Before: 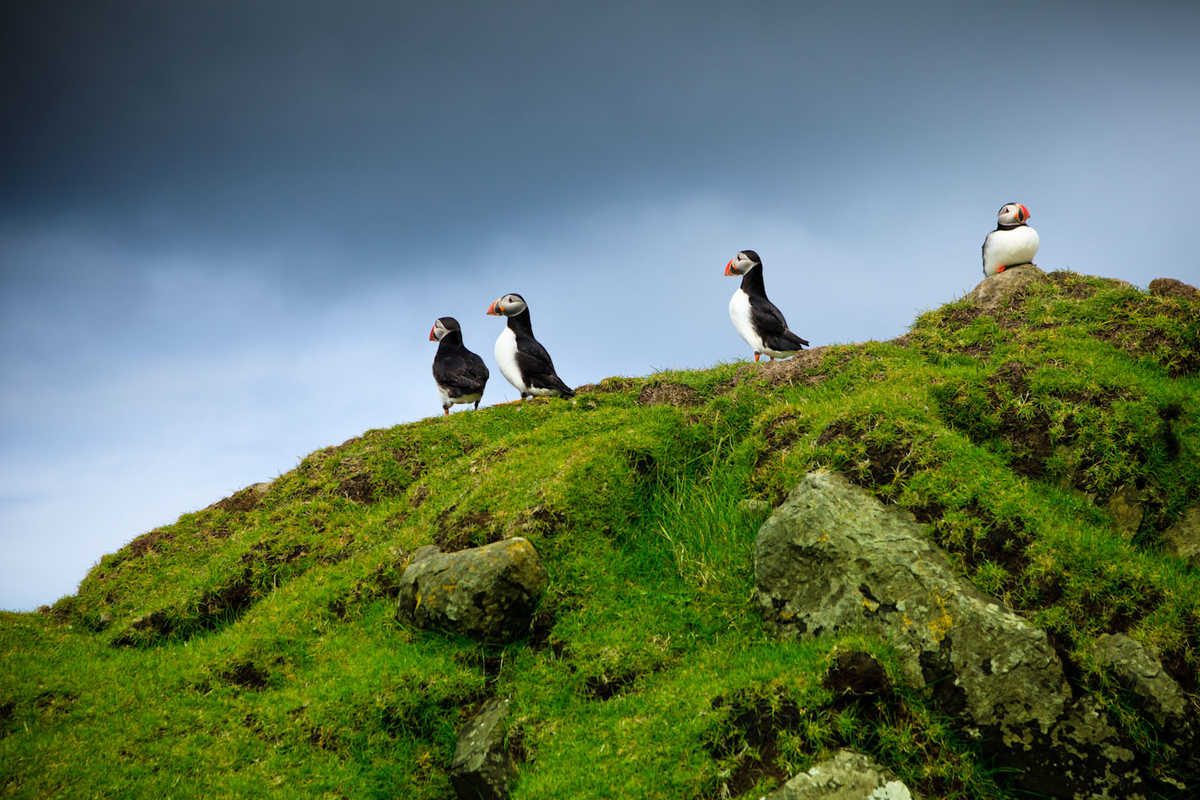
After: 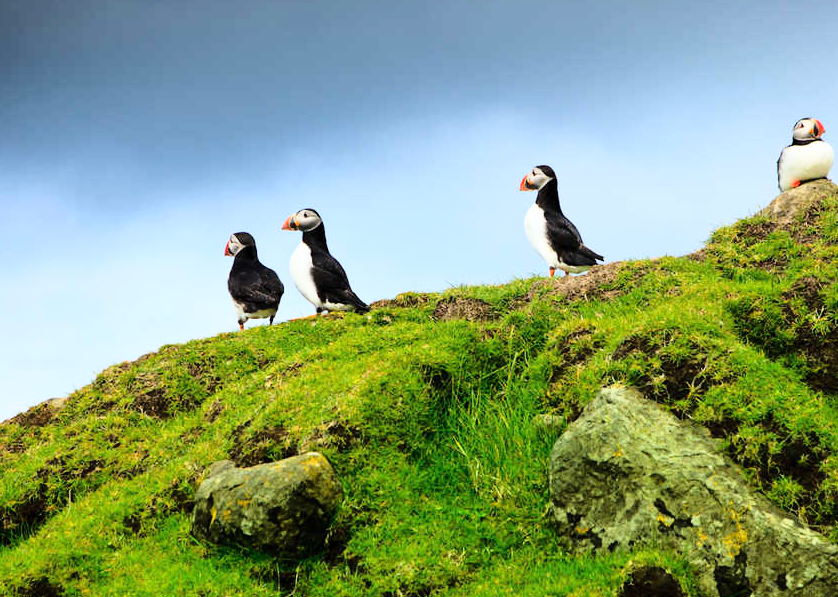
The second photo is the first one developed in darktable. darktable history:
crop and rotate: left 17.115%, top 10.827%, right 13.045%, bottom 14.432%
base curve: curves: ch0 [(0, 0) (0.028, 0.03) (0.121, 0.232) (0.46, 0.748) (0.859, 0.968) (1, 1)]
exposure: exposure -0.04 EV, compensate highlight preservation false
